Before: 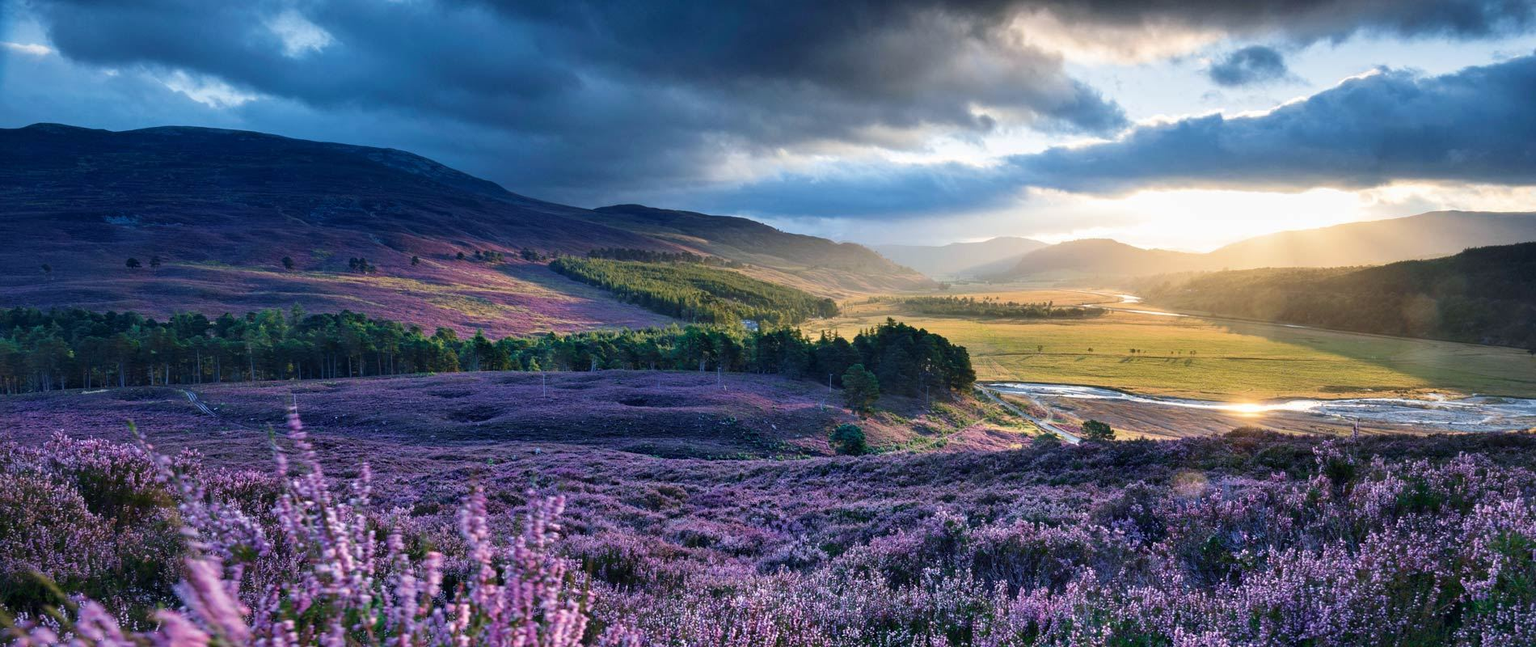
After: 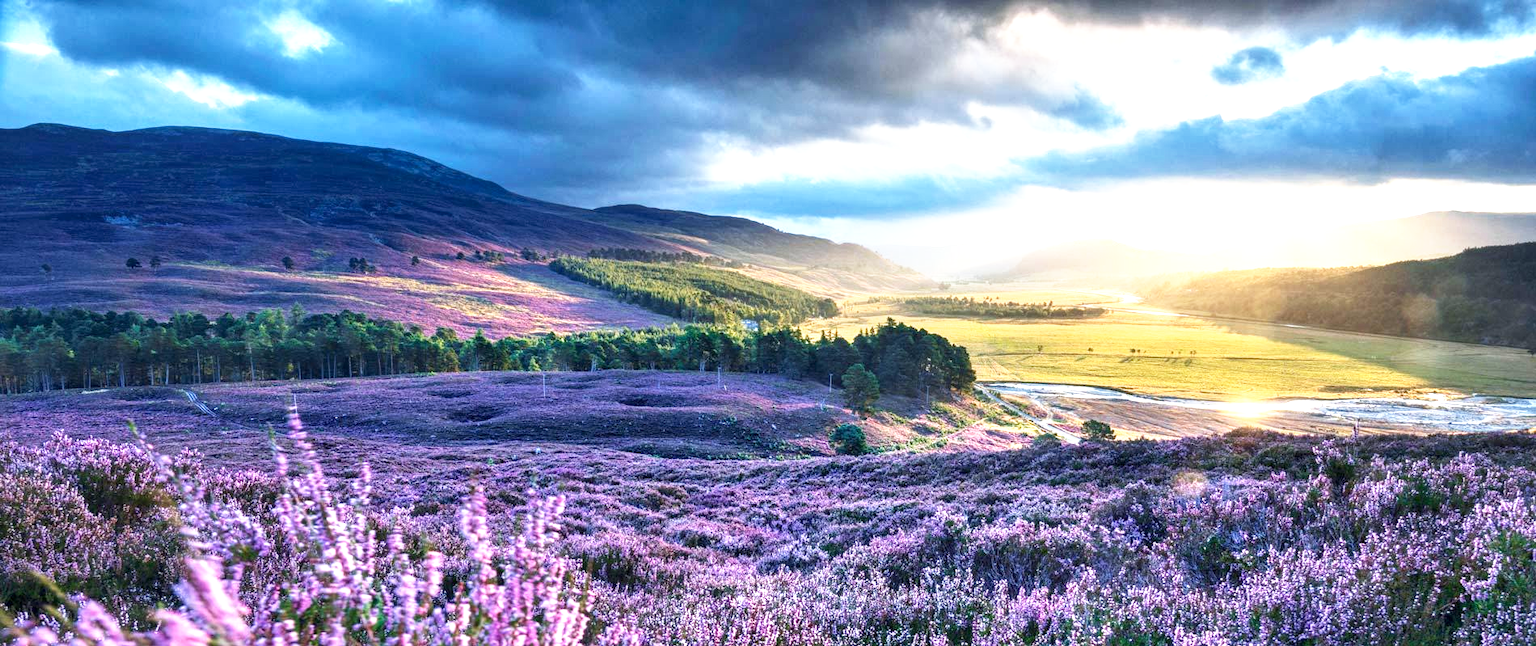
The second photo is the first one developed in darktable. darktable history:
base curve: curves: ch0 [(0, 0) (0.688, 0.865) (1, 1)], preserve colors none
local contrast: on, module defaults
exposure: black level correction 0, exposure 0.9 EV, compensate highlight preservation false
